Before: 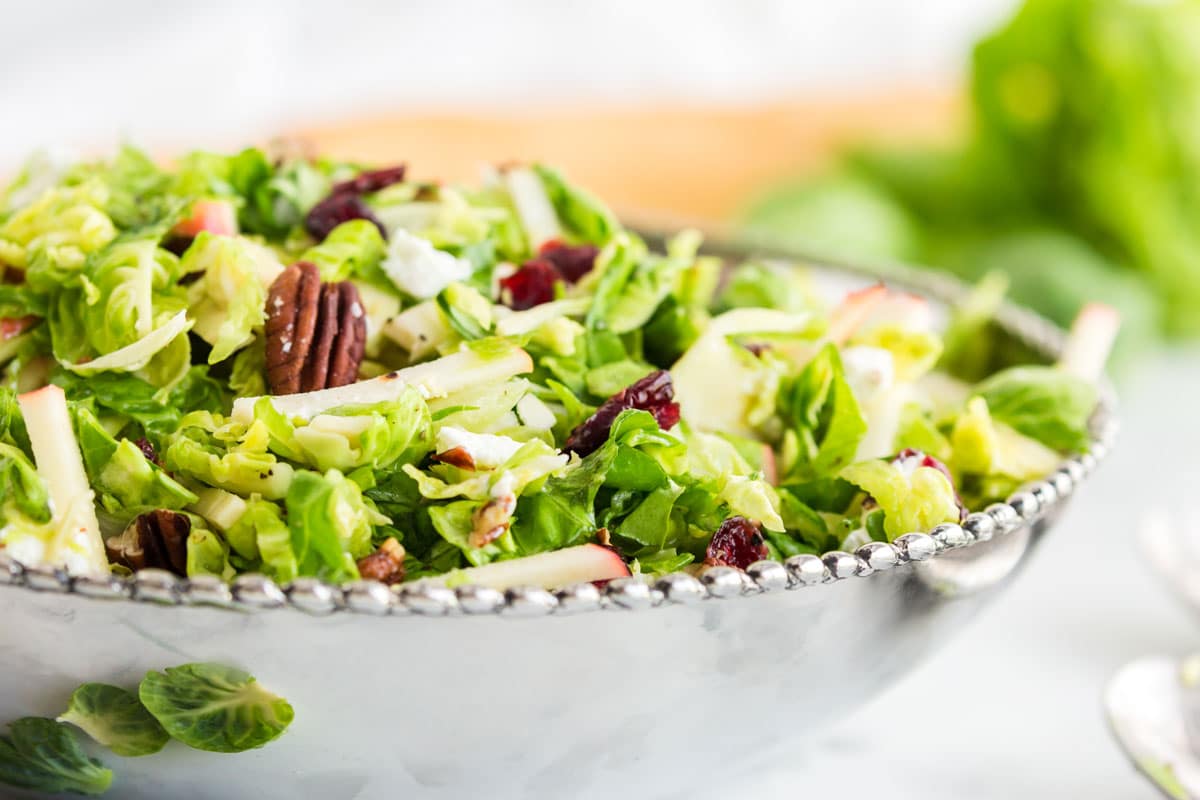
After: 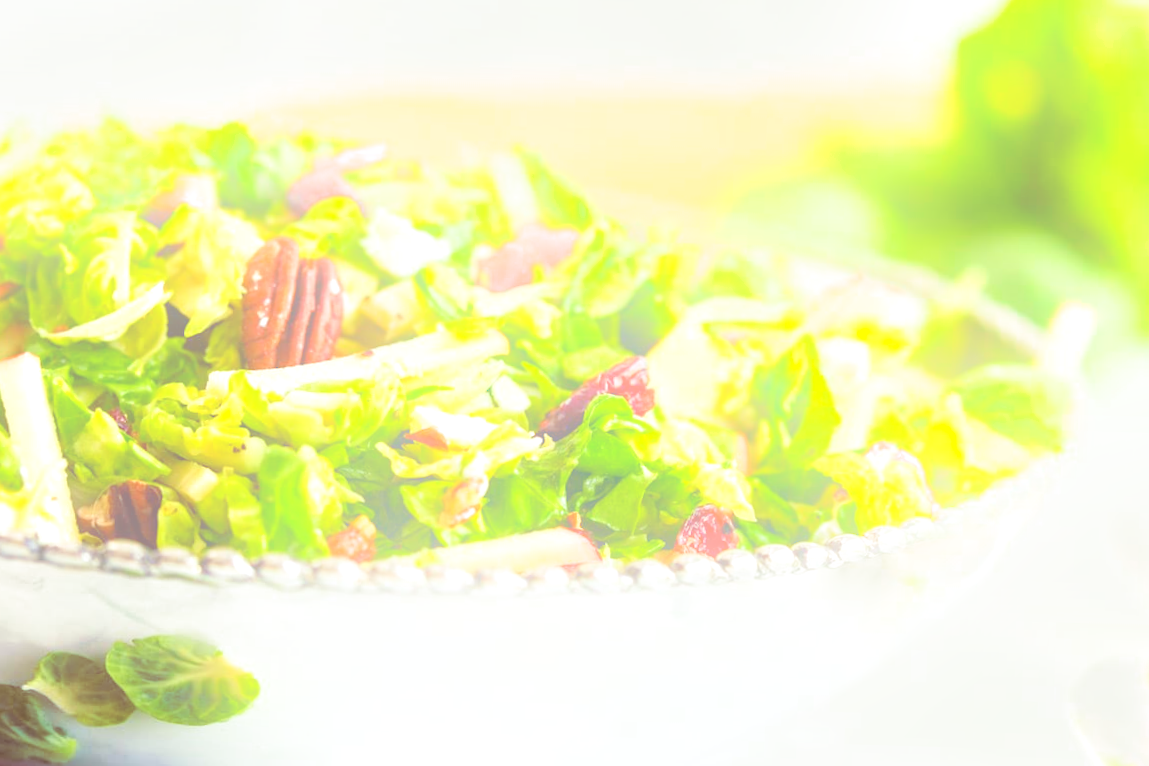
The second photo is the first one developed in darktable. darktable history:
bloom: threshold 82.5%, strength 16.25%
split-toning: on, module defaults
exposure: exposure 0.574 EV, compensate highlight preservation false
local contrast: mode bilateral grid, contrast 20, coarseness 50, detail 130%, midtone range 0.2
crop and rotate: angle -1.69°
